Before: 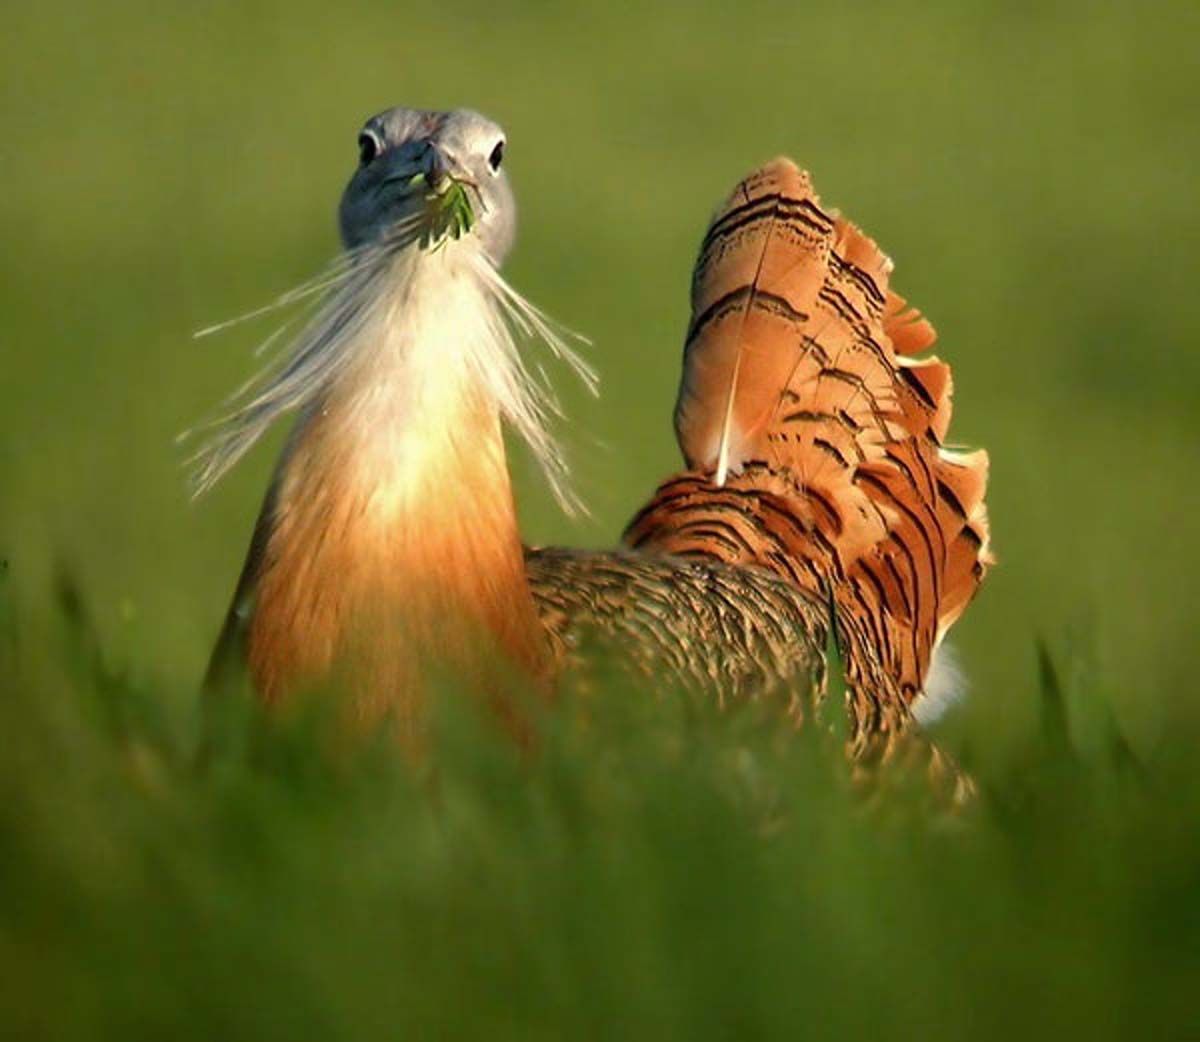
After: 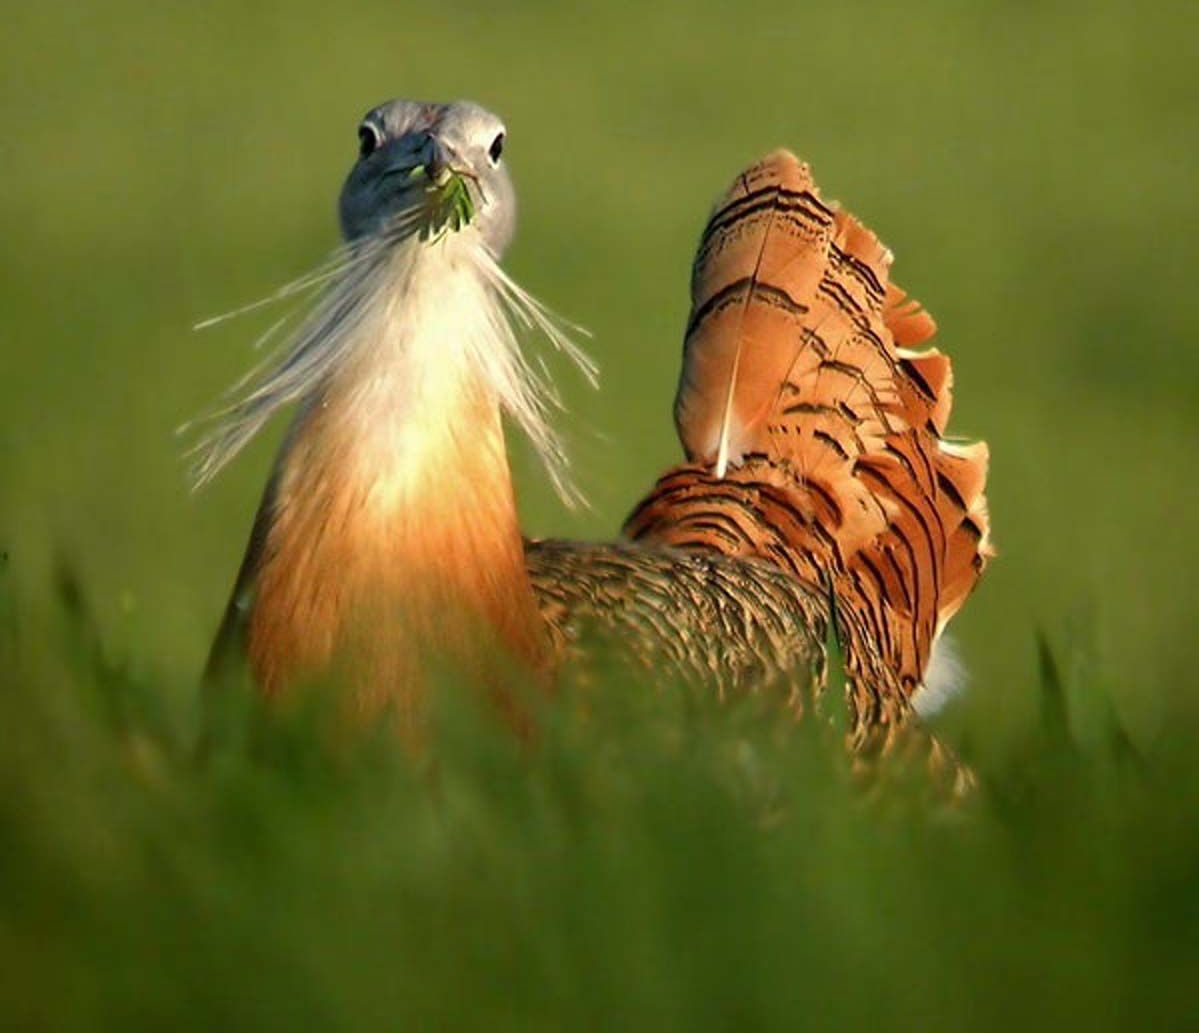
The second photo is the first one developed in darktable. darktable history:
crop: top 0.806%, right 0.021%
